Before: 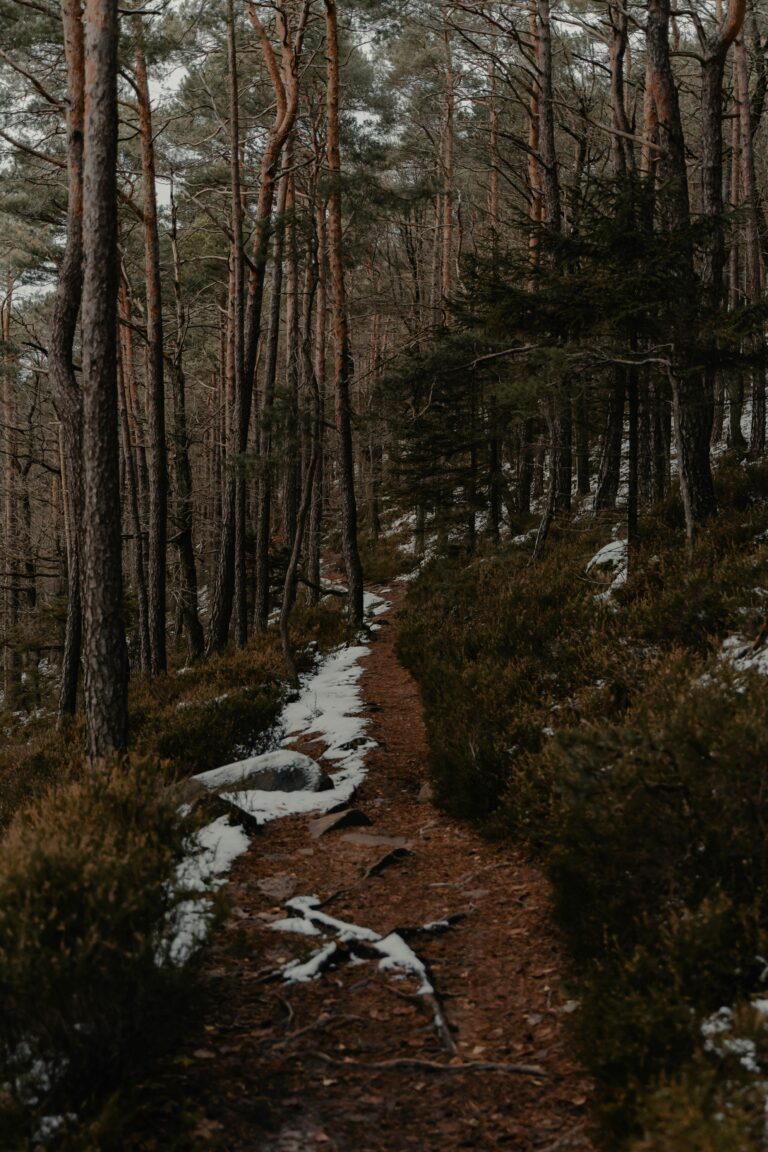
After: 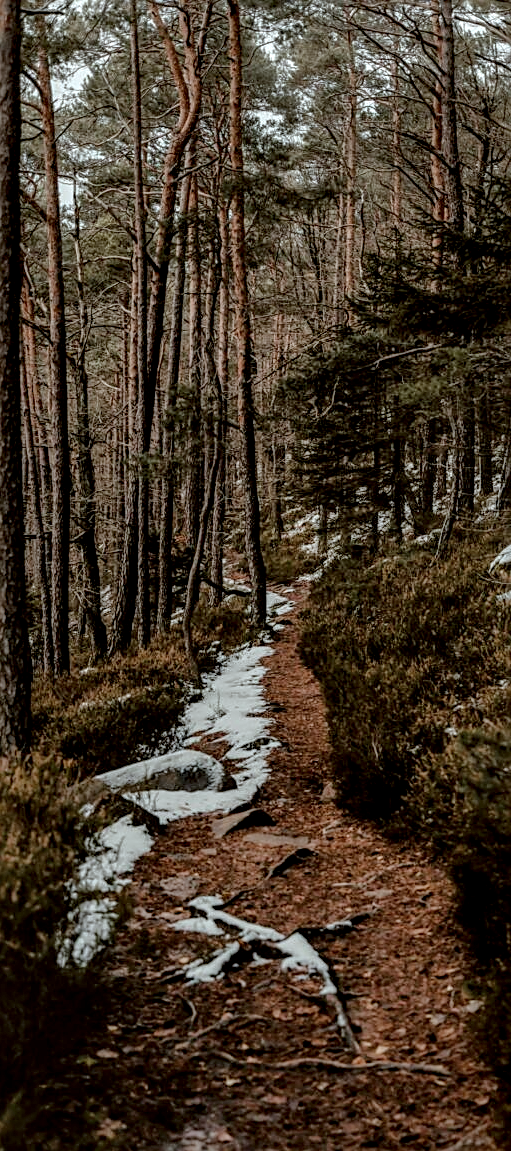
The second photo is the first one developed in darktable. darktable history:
shadows and highlights: on, module defaults
crop and rotate: left 12.673%, right 20.66%
color correction: highlights a* -3.28, highlights b* -6.24, shadows a* 3.1, shadows b* 5.19
local contrast: highlights 19%, detail 186%
sharpen: on, module defaults
